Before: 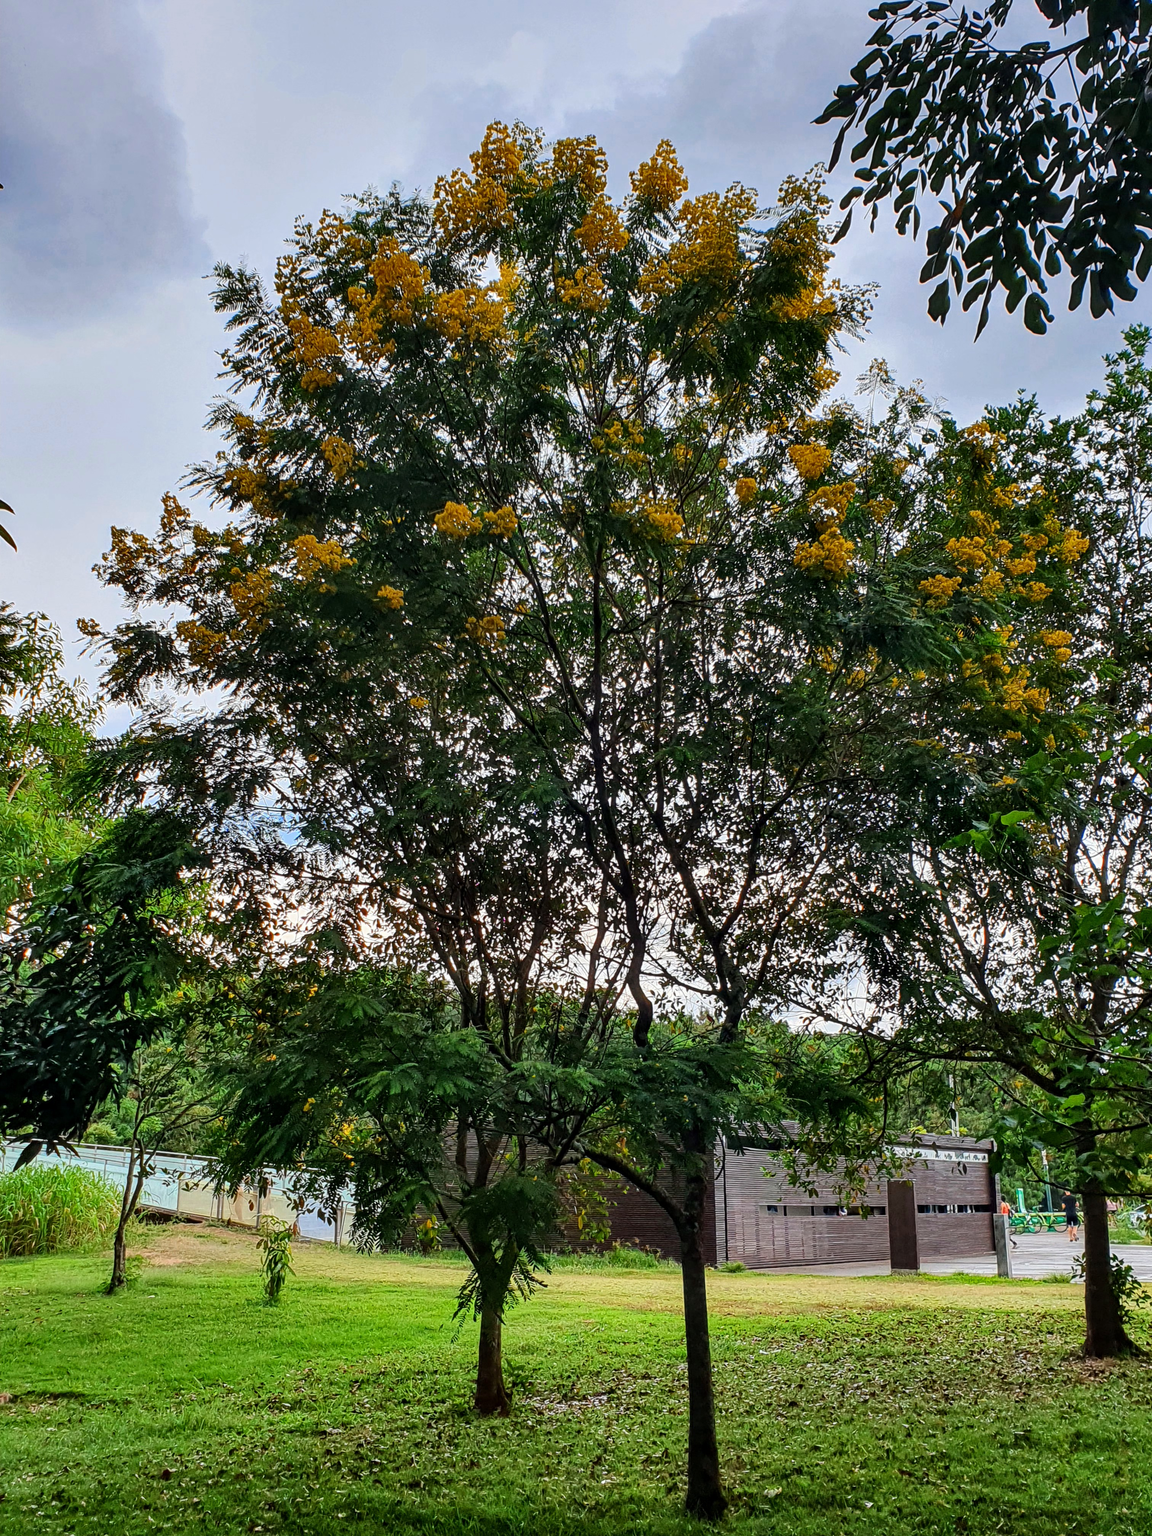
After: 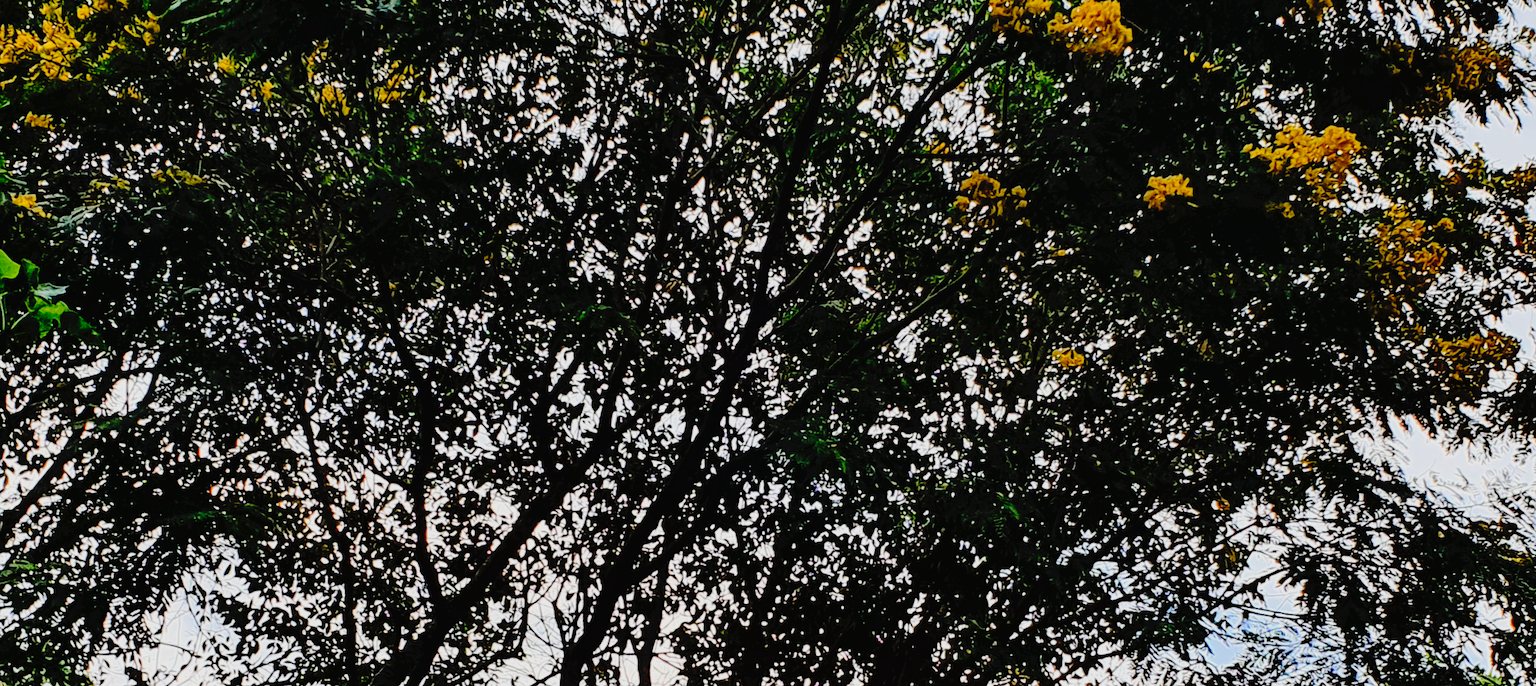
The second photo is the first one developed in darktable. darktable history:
tone curve: curves: ch0 [(0, 0) (0.003, 0.03) (0.011, 0.03) (0.025, 0.033) (0.044, 0.035) (0.069, 0.04) (0.1, 0.046) (0.136, 0.052) (0.177, 0.08) (0.224, 0.121) (0.277, 0.225) (0.335, 0.343) (0.399, 0.456) (0.468, 0.555) (0.543, 0.647) (0.623, 0.732) (0.709, 0.808) (0.801, 0.886) (0.898, 0.947) (1, 1)], preserve colors none
filmic rgb: black relative exposure -4.14 EV, white relative exposure 5.1 EV, hardness 2.11, contrast 1.165
crop and rotate: angle 16.12°, top 30.835%, bottom 35.653%
